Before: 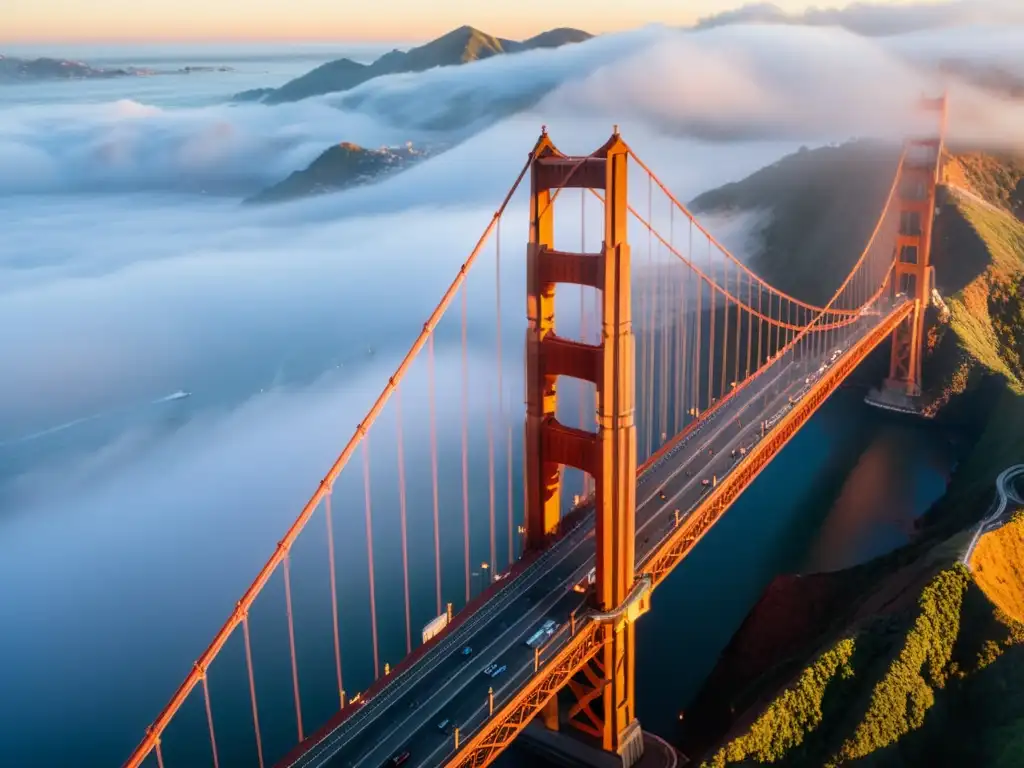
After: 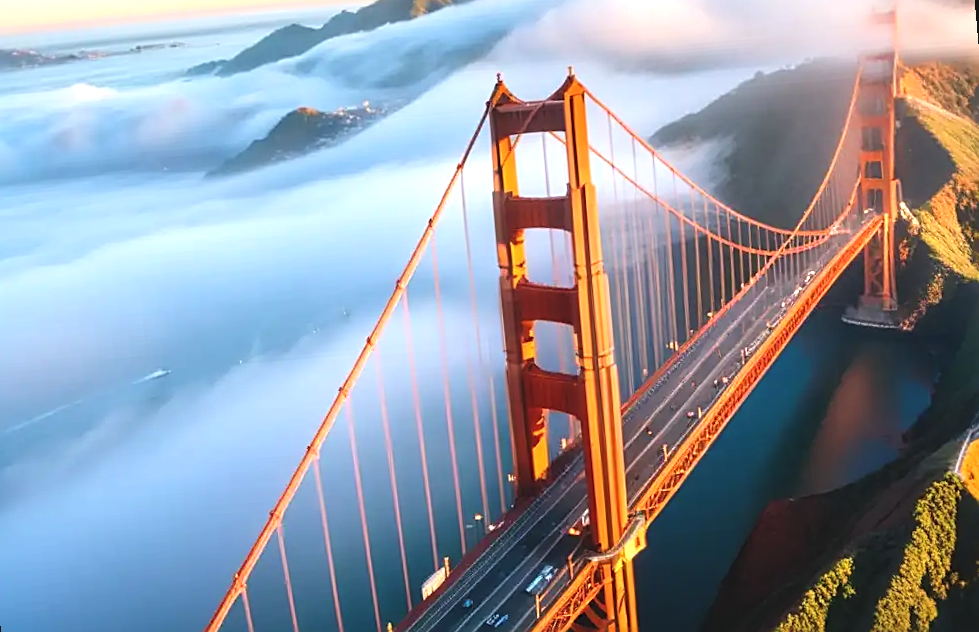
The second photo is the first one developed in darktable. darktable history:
crop and rotate: top 0%, bottom 5.097%
sharpen: on, module defaults
exposure: black level correction -0.005, exposure 0.622 EV, compensate highlight preservation false
rotate and perspective: rotation -5°, crop left 0.05, crop right 0.952, crop top 0.11, crop bottom 0.89
